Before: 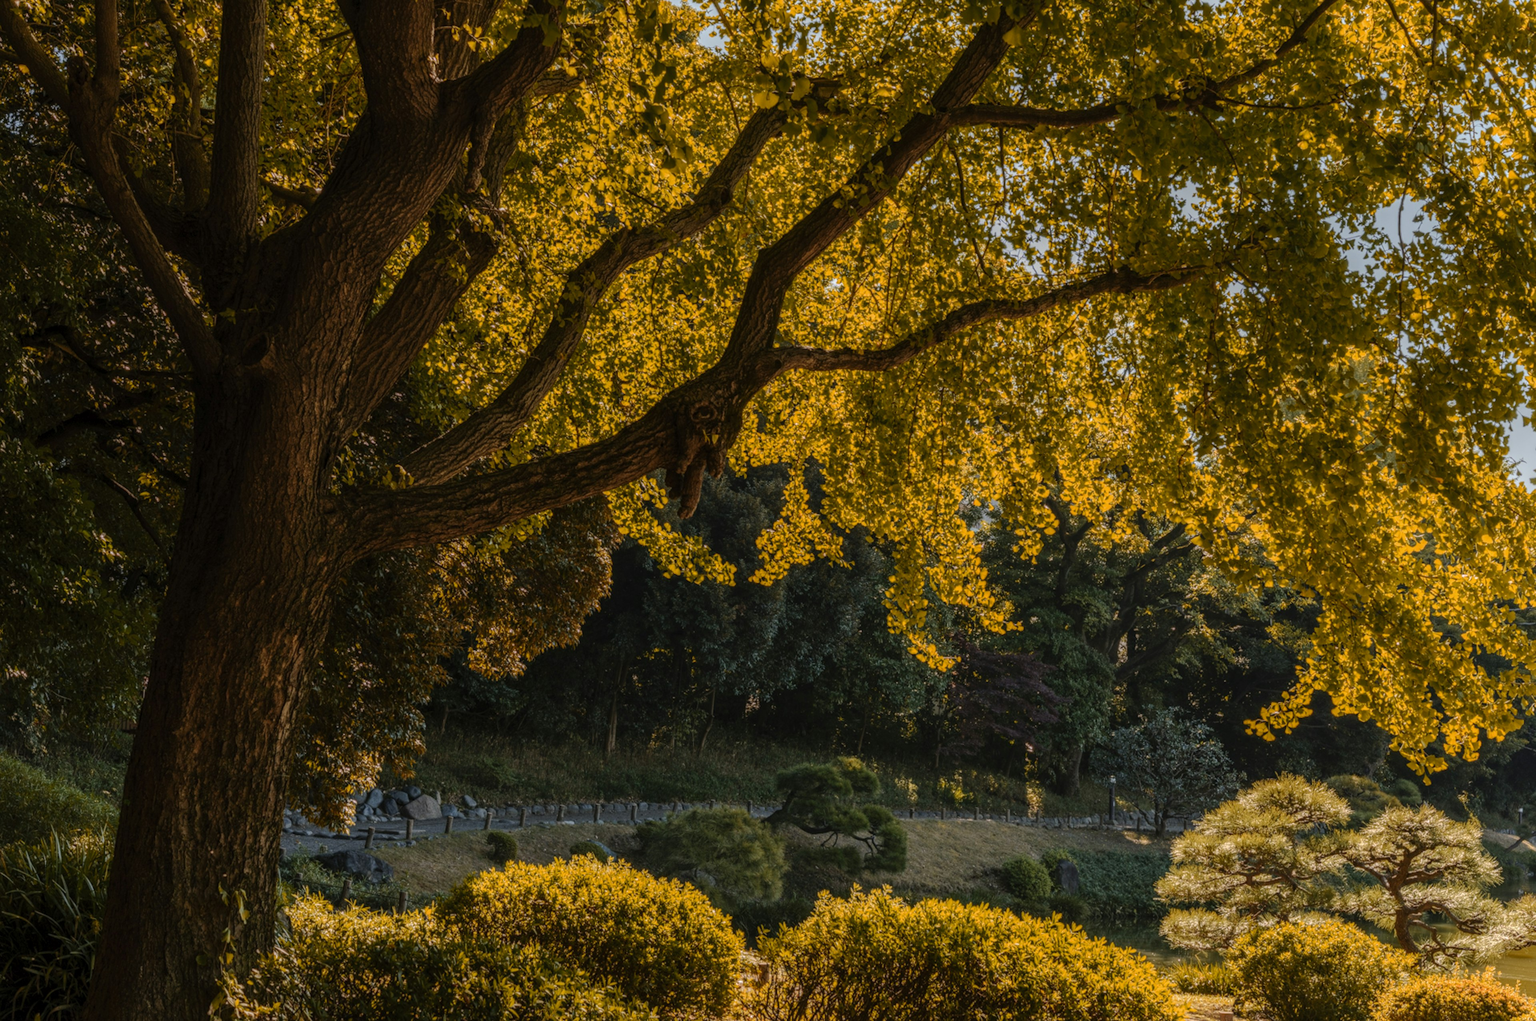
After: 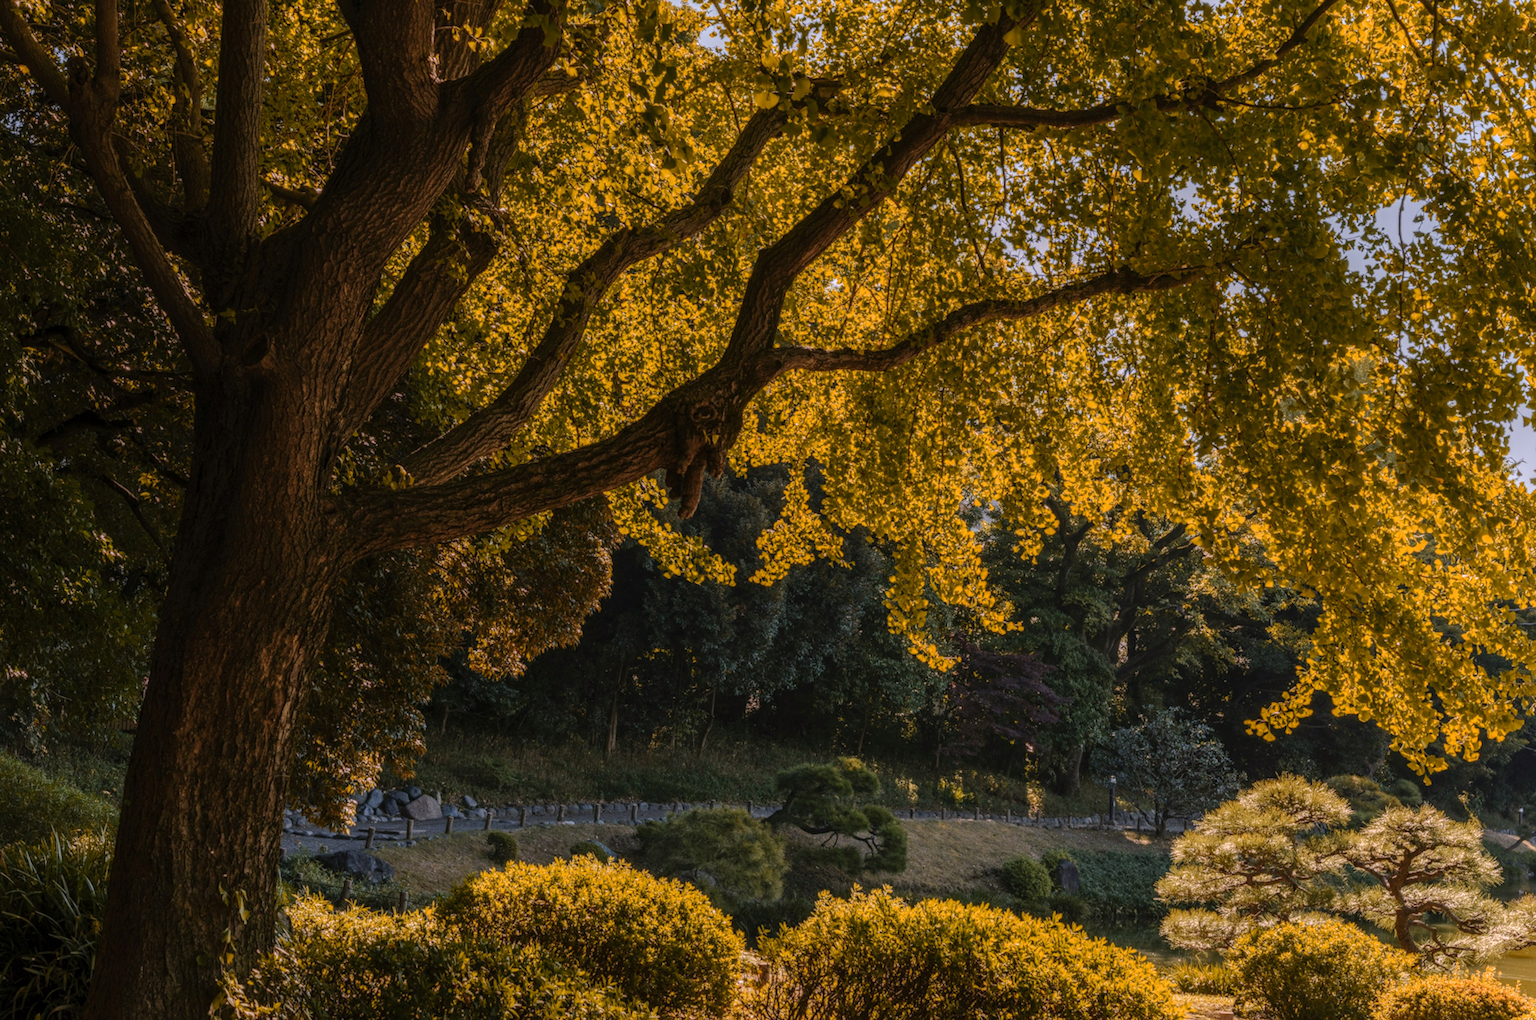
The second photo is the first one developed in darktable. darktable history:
white balance: red 1.05, blue 1.072
velvia: strength 6%
